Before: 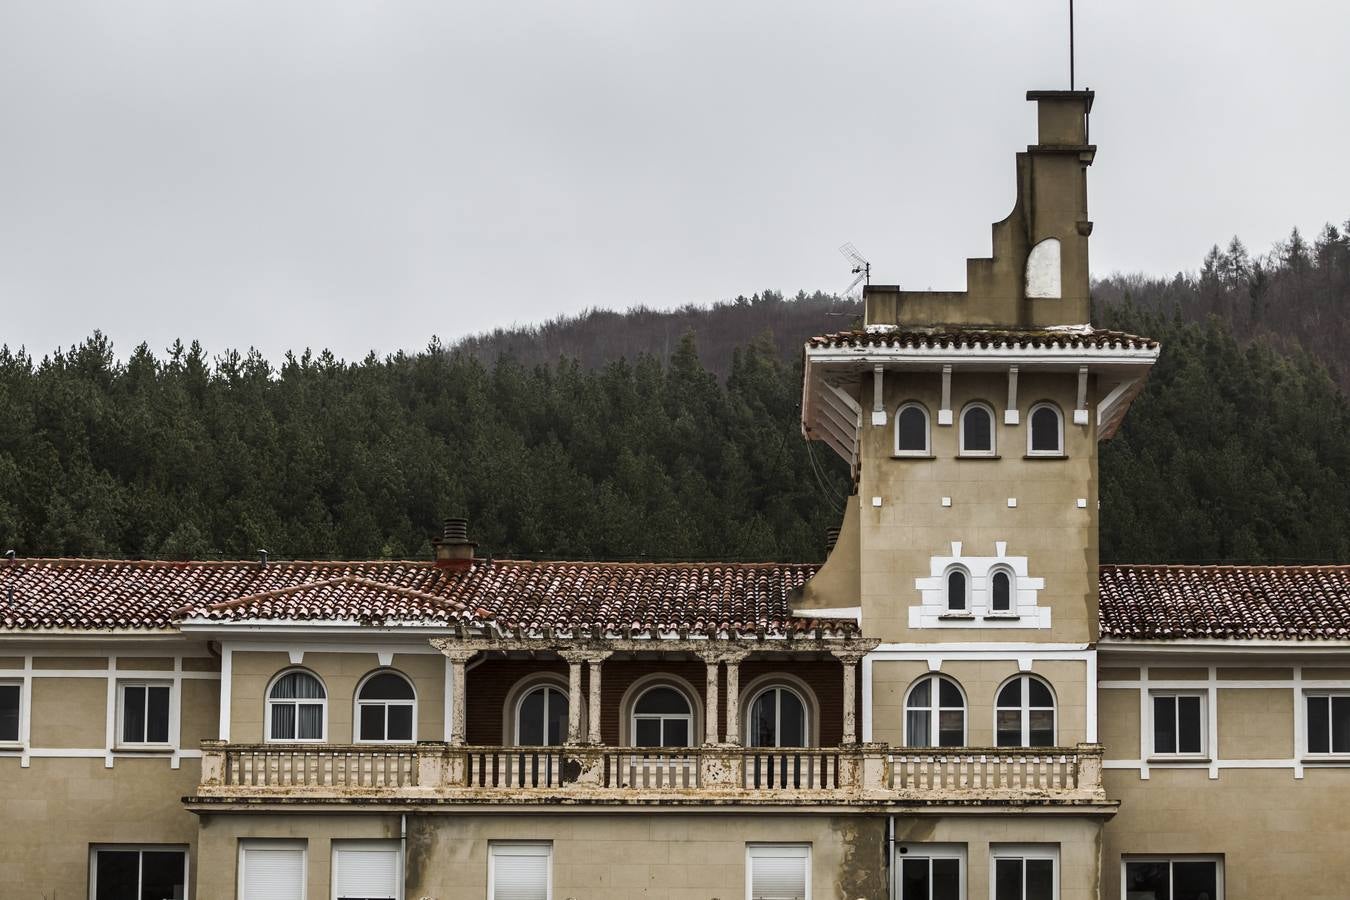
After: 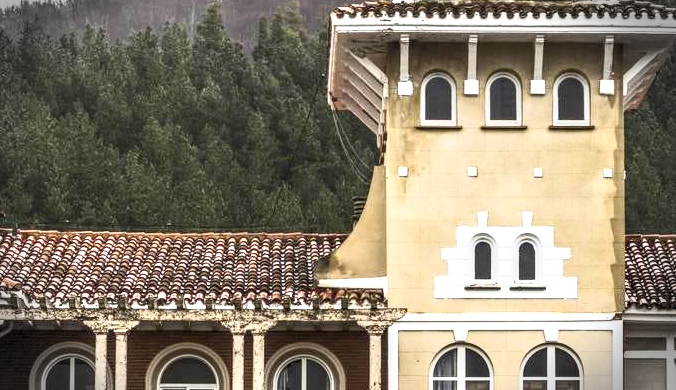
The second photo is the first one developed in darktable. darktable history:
color correction: highlights b* 0.021, saturation 1.33
crop: left 35.164%, top 36.67%, right 14.693%, bottom 19.953%
exposure: black level correction 0, exposure 0.302 EV, compensate highlight preservation false
local contrast: detail 150%
color balance rgb: perceptual saturation grading › global saturation 30.043%, contrast -9.838%
tone equalizer: on, module defaults
contrast brightness saturation: contrast 0.445, brightness 0.559, saturation -0.187
vignetting: fall-off start 90.03%, fall-off radius 38.77%, brightness -0.616, saturation -0.678, width/height ratio 1.22, shape 1.29, dithering 8-bit output
